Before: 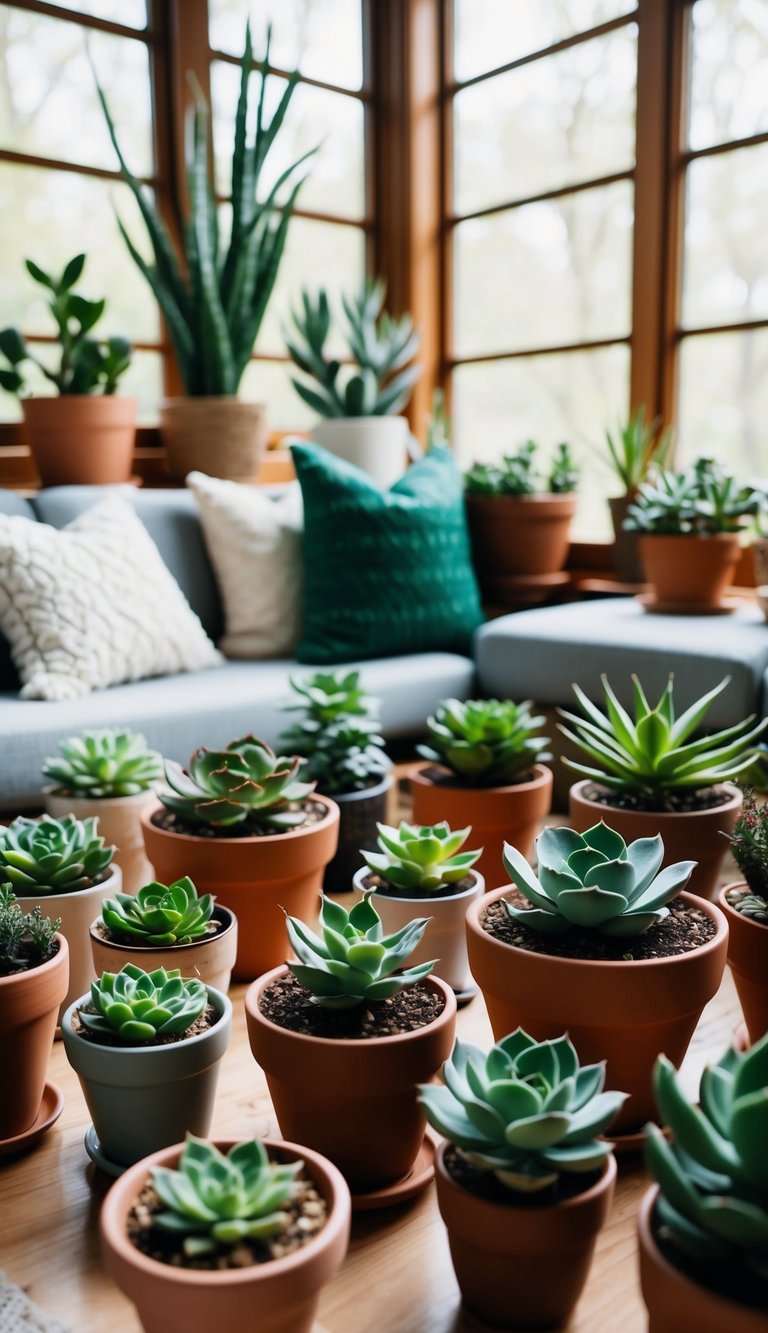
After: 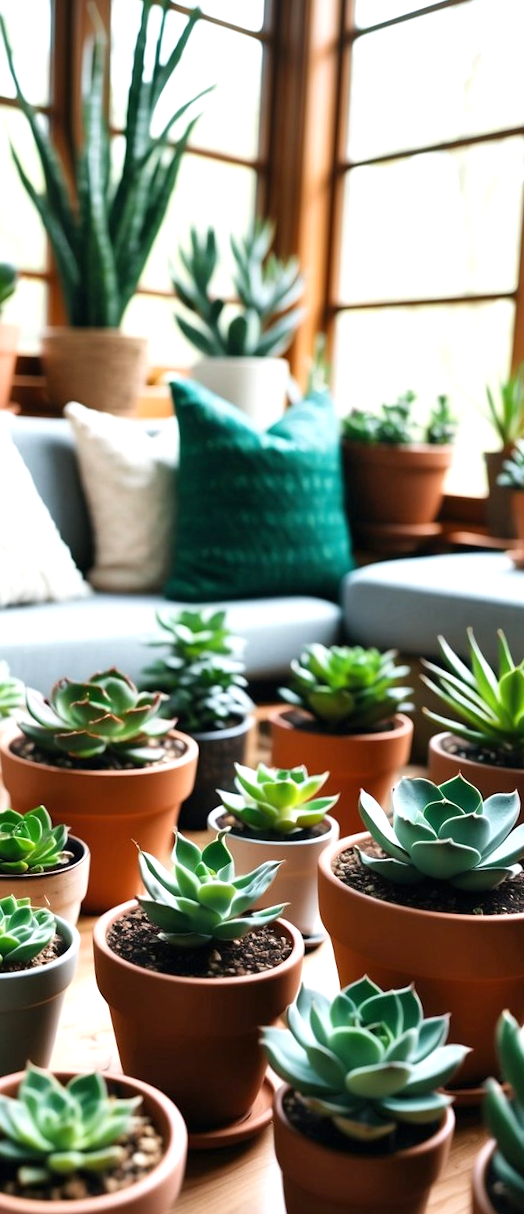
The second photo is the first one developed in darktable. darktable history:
crop and rotate: angle -3.27°, left 14.277%, top 0.028%, right 10.766%, bottom 0.028%
exposure: exposure 0.6 EV, compensate highlight preservation false
